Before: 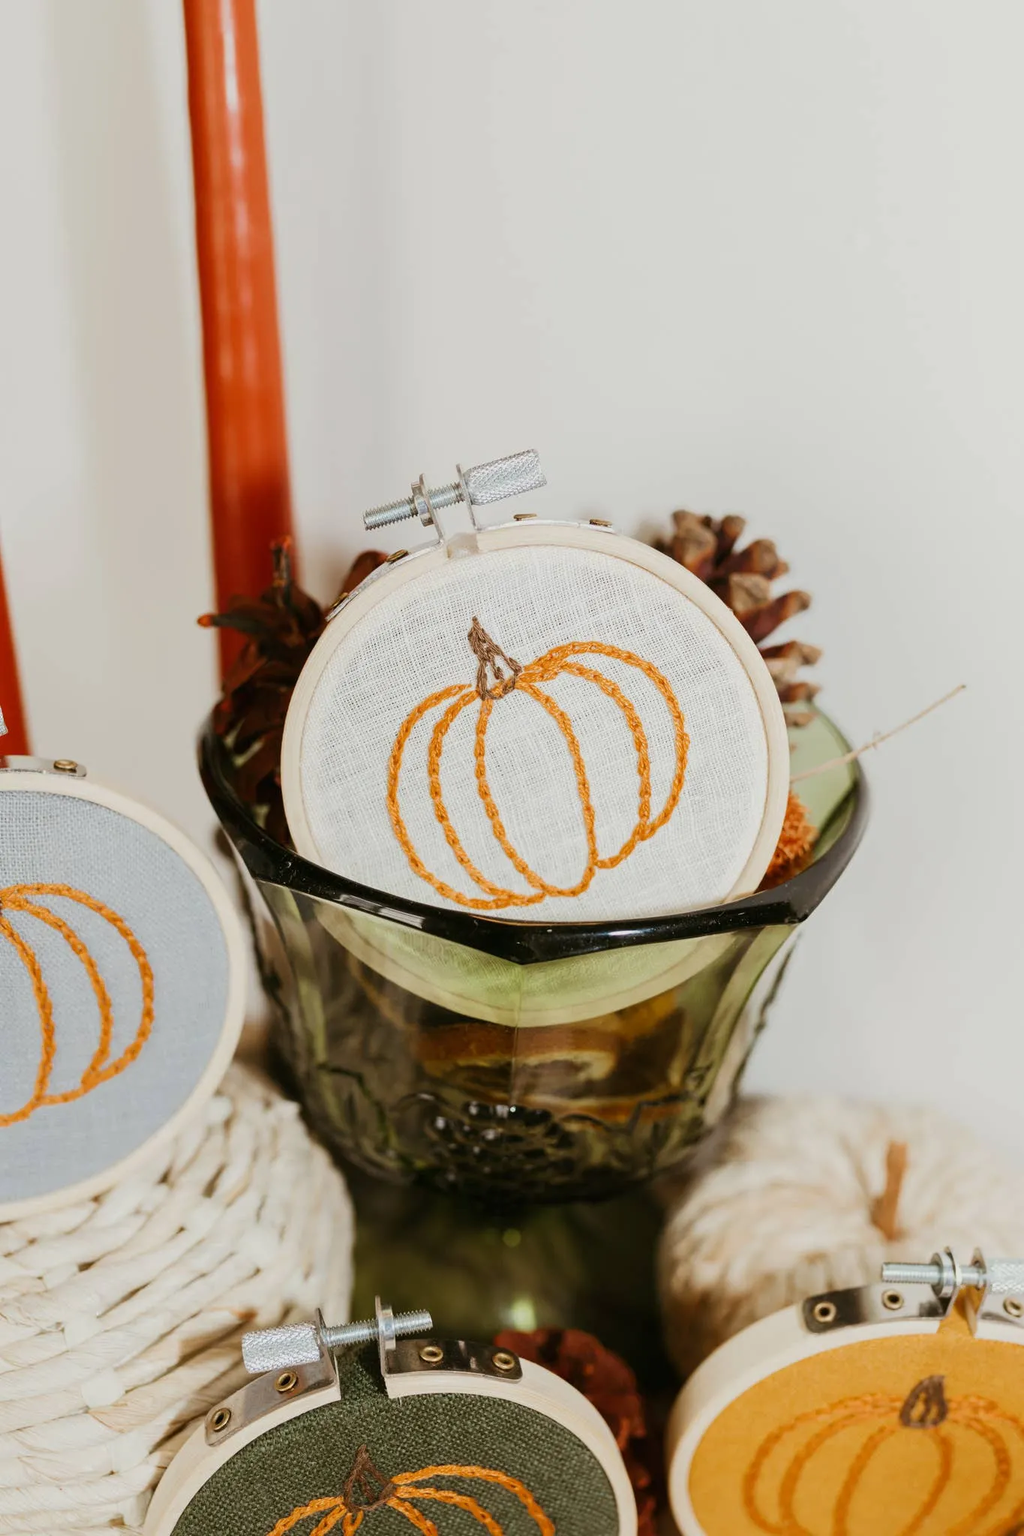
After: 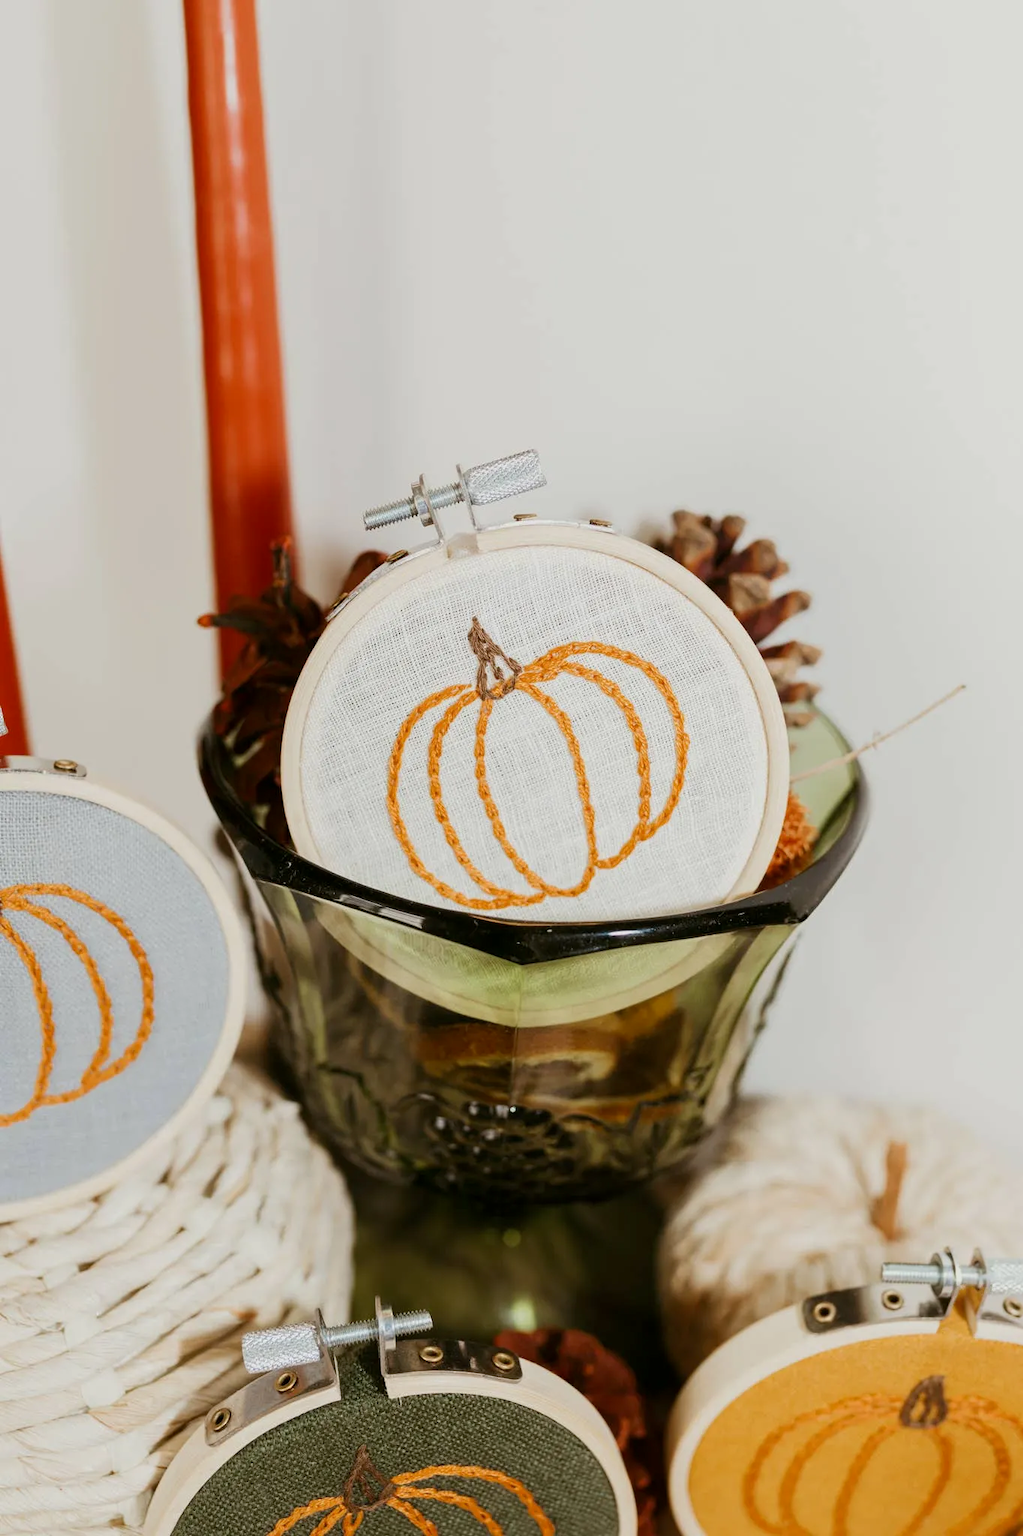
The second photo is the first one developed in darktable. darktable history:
exposure: black level correction 0.001, compensate highlight preservation false
